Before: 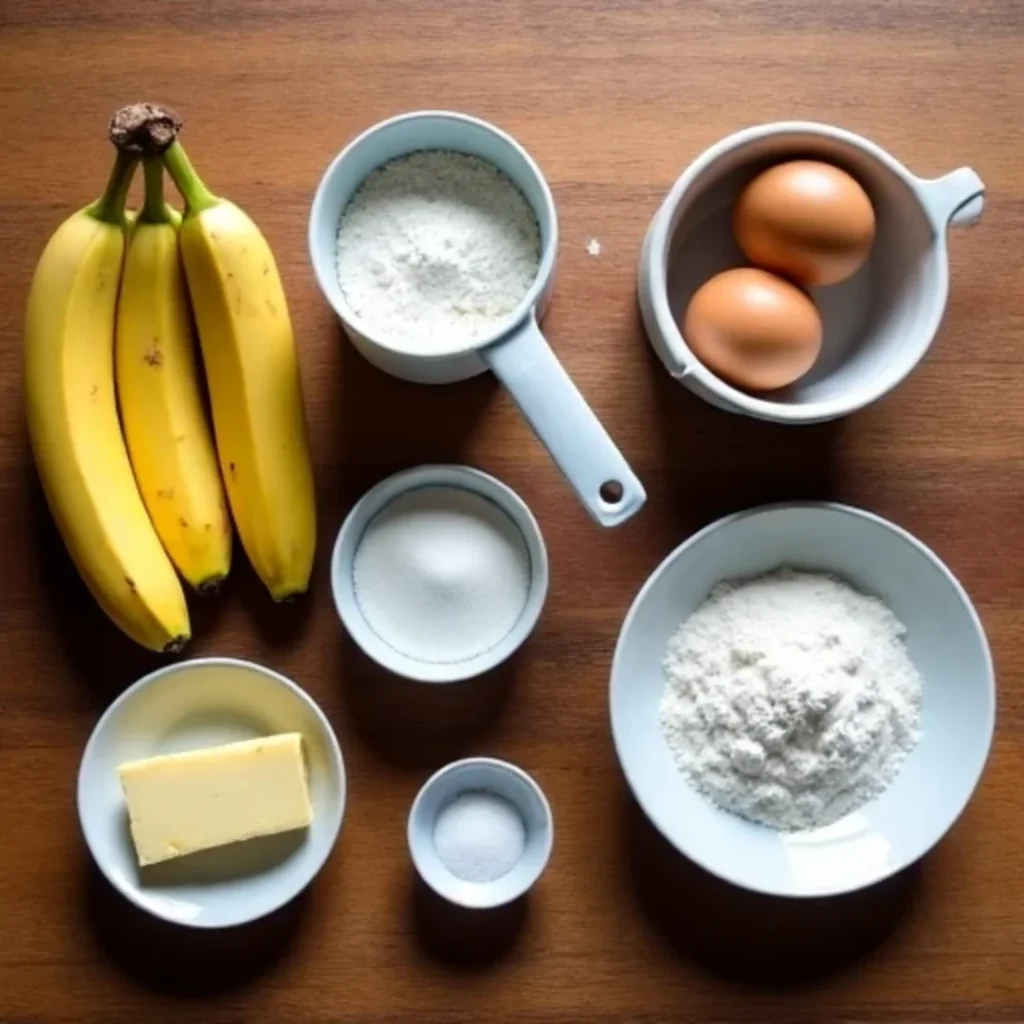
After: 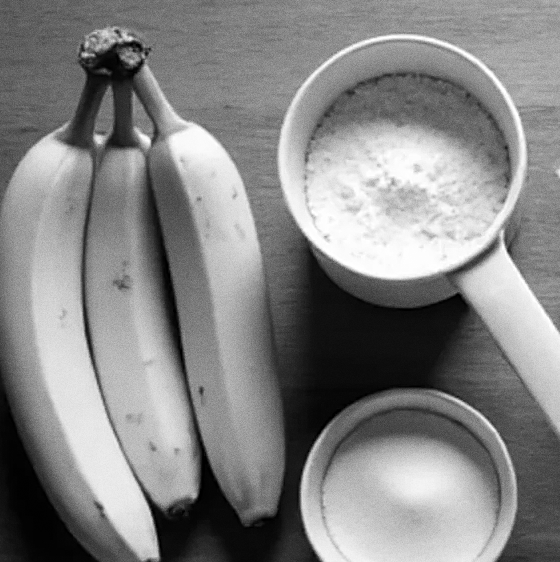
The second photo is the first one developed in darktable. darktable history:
crop and rotate: left 3.047%, top 7.509%, right 42.236%, bottom 37.598%
white balance: red 0.986, blue 1.01
sharpen: on, module defaults
monochrome: on, module defaults
grain: on, module defaults
